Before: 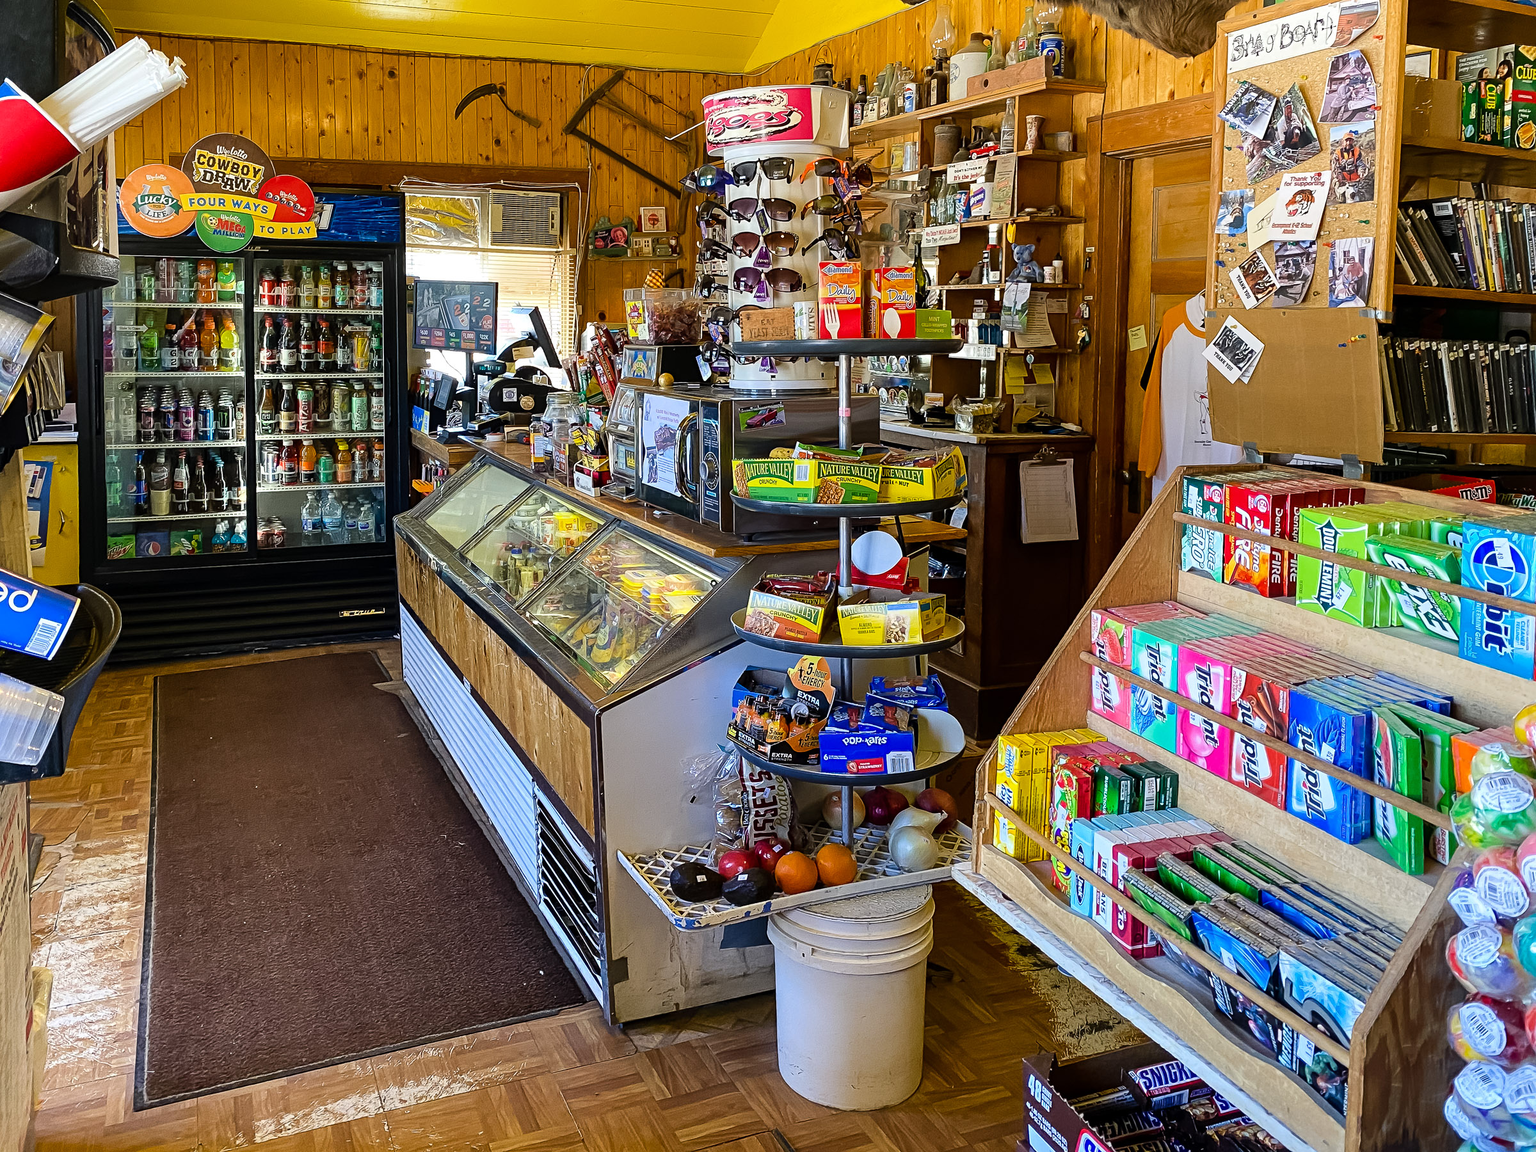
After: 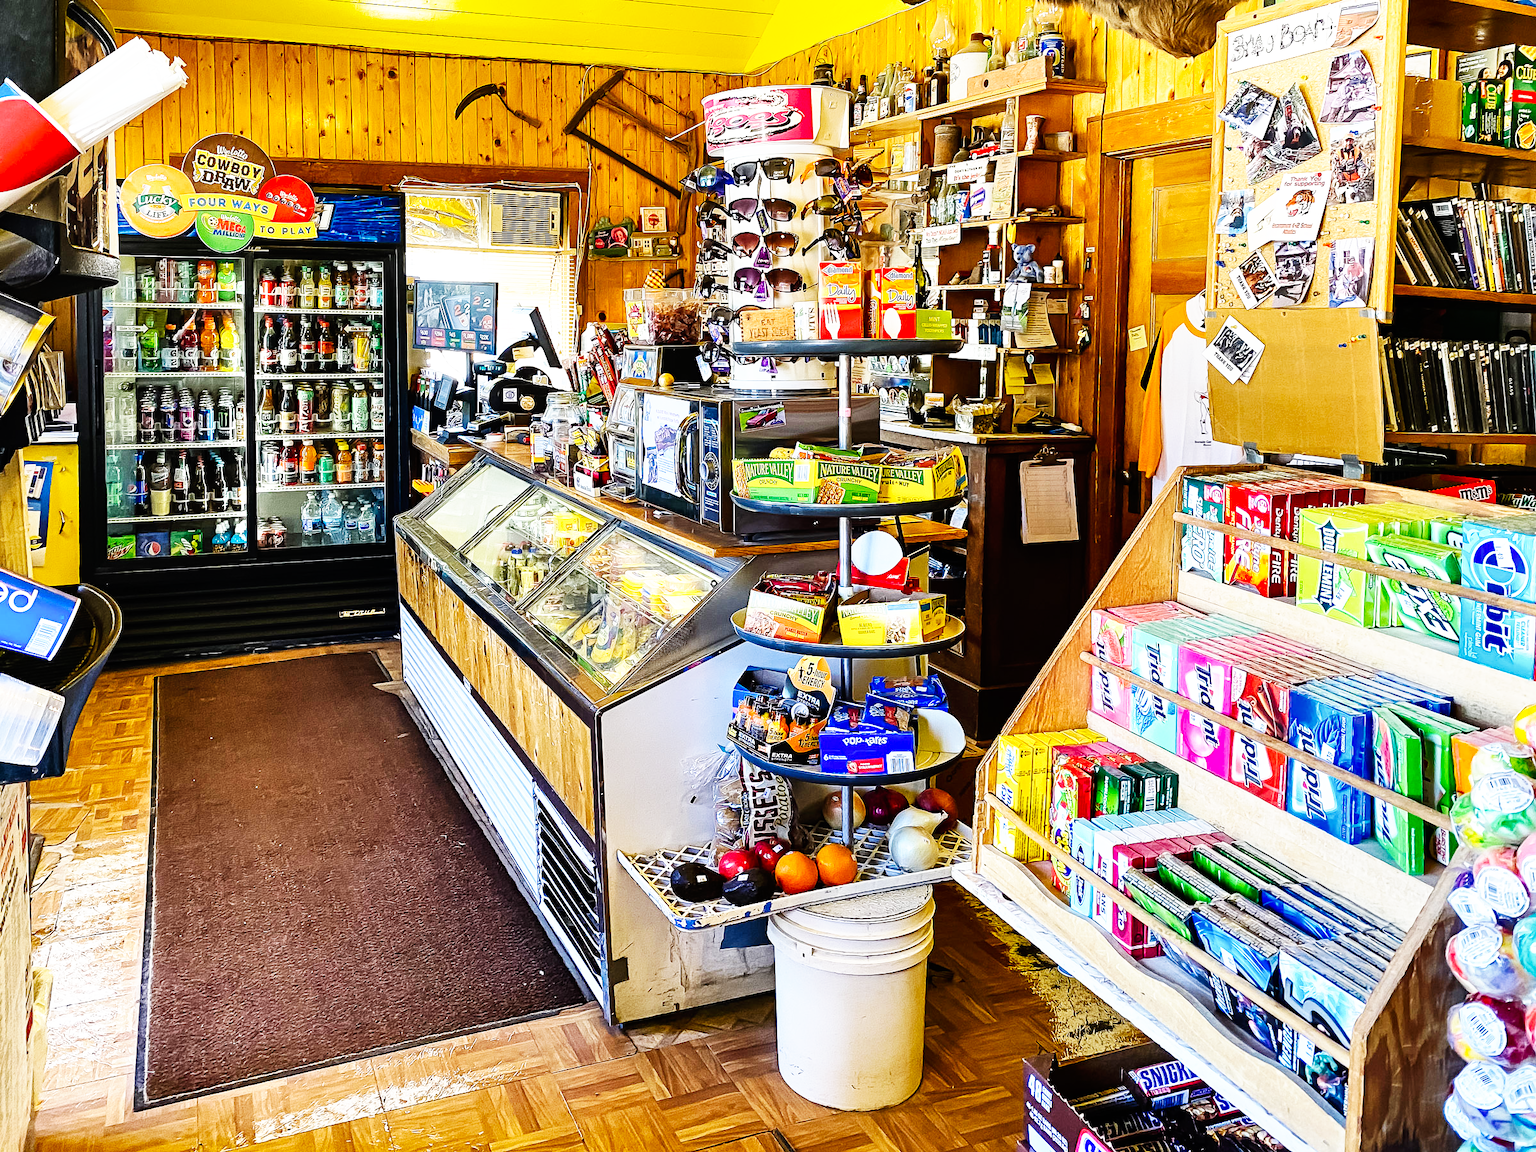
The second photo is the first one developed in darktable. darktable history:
exposure: exposure 0.173 EV, compensate exposure bias true, compensate highlight preservation false
shadows and highlights: low approximation 0.01, soften with gaussian
base curve: curves: ch0 [(0, 0) (0.007, 0.004) (0.027, 0.03) (0.046, 0.07) (0.207, 0.54) (0.442, 0.872) (0.673, 0.972) (1, 1)], preserve colors none
